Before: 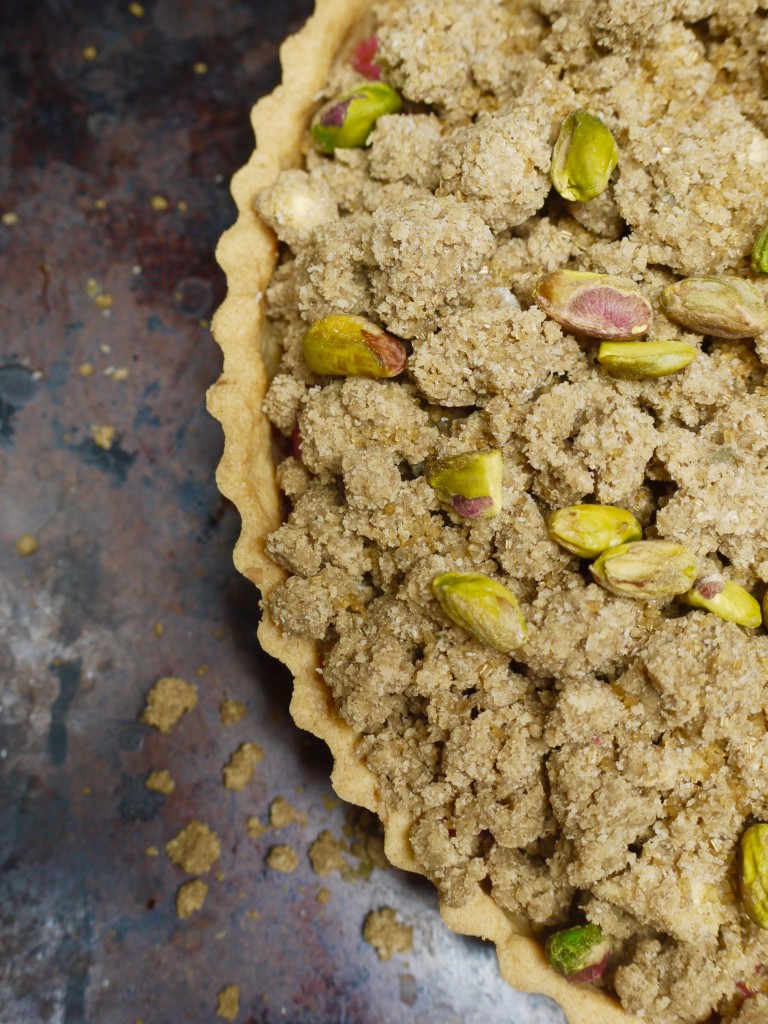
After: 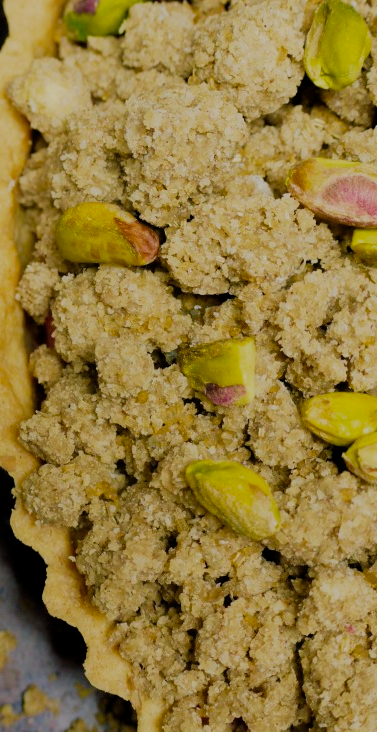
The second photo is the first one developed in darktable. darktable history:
filmic rgb: middle gray luminance 17.85%, black relative exposure -7.54 EV, white relative exposure 8.49 EV, threshold 5.97 EV, target black luminance 0%, hardness 2.23, latitude 18.37%, contrast 0.876, highlights saturation mix 6.04%, shadows ↔ highlights balance 10.7%, color science v6 (2022), iterations of high-quality reconstruction 0, enable highlight reconstruction true
crop: left 32.224%, top 10.944%, right 18.678%, bottom 17.484%
color balance rgb: shadows lift › chroma 2.711%, shadows lift › hue 189.45°, power › chroma 0.225%, power › hue 62.36°, perceptual saturation grading › global saturation 19.611%
